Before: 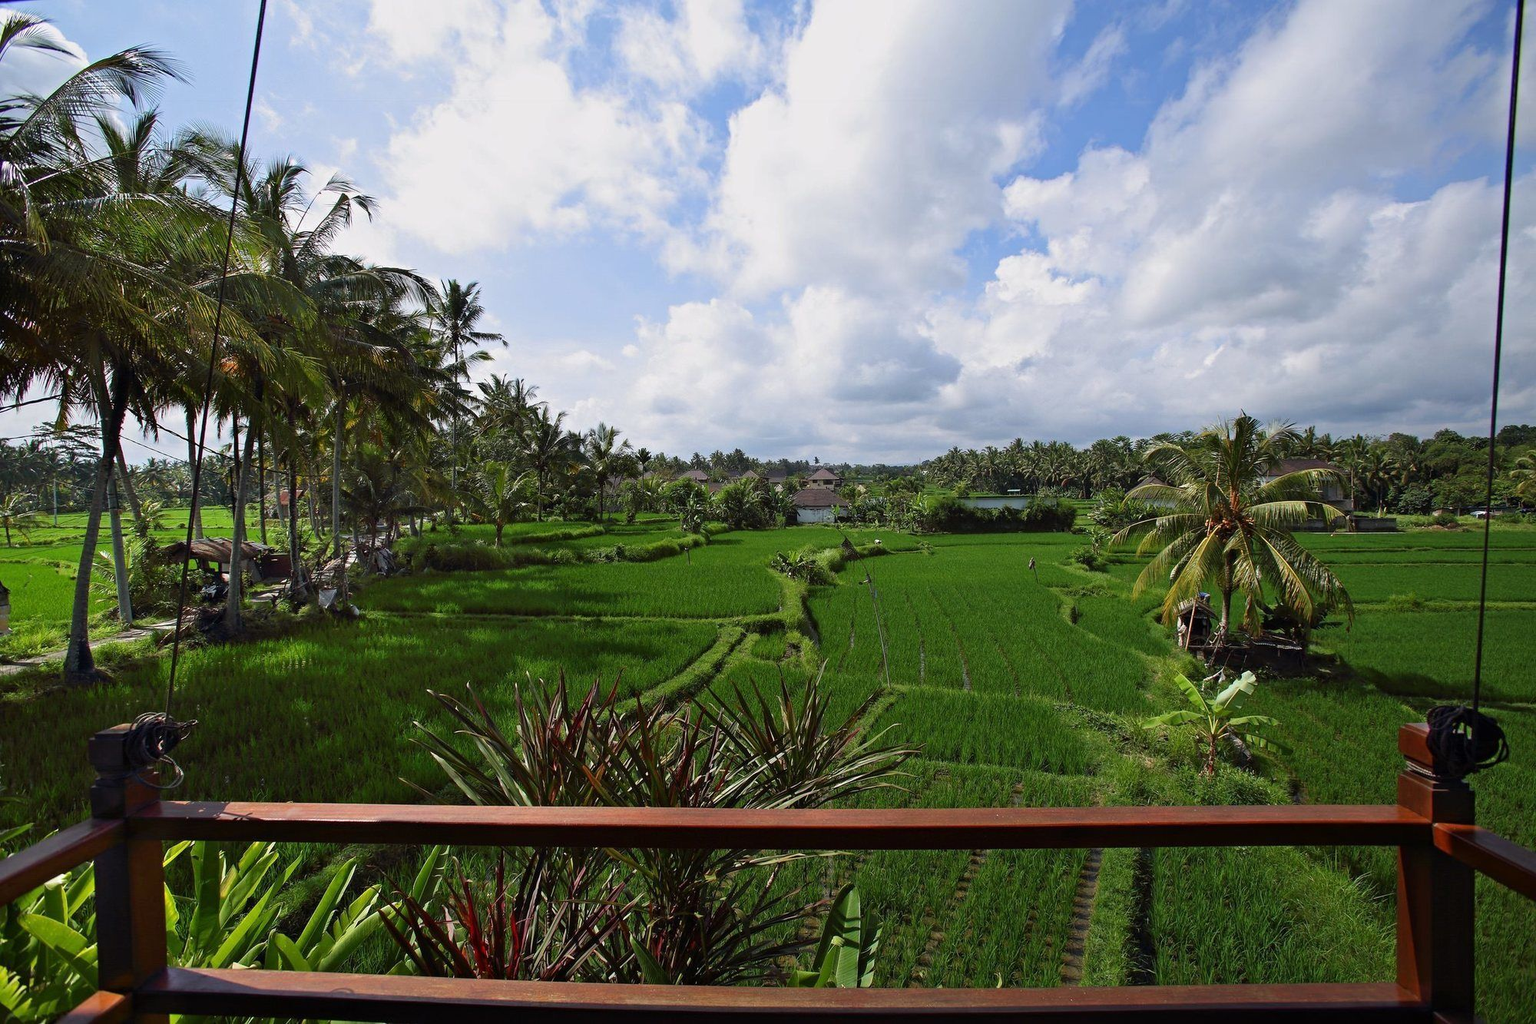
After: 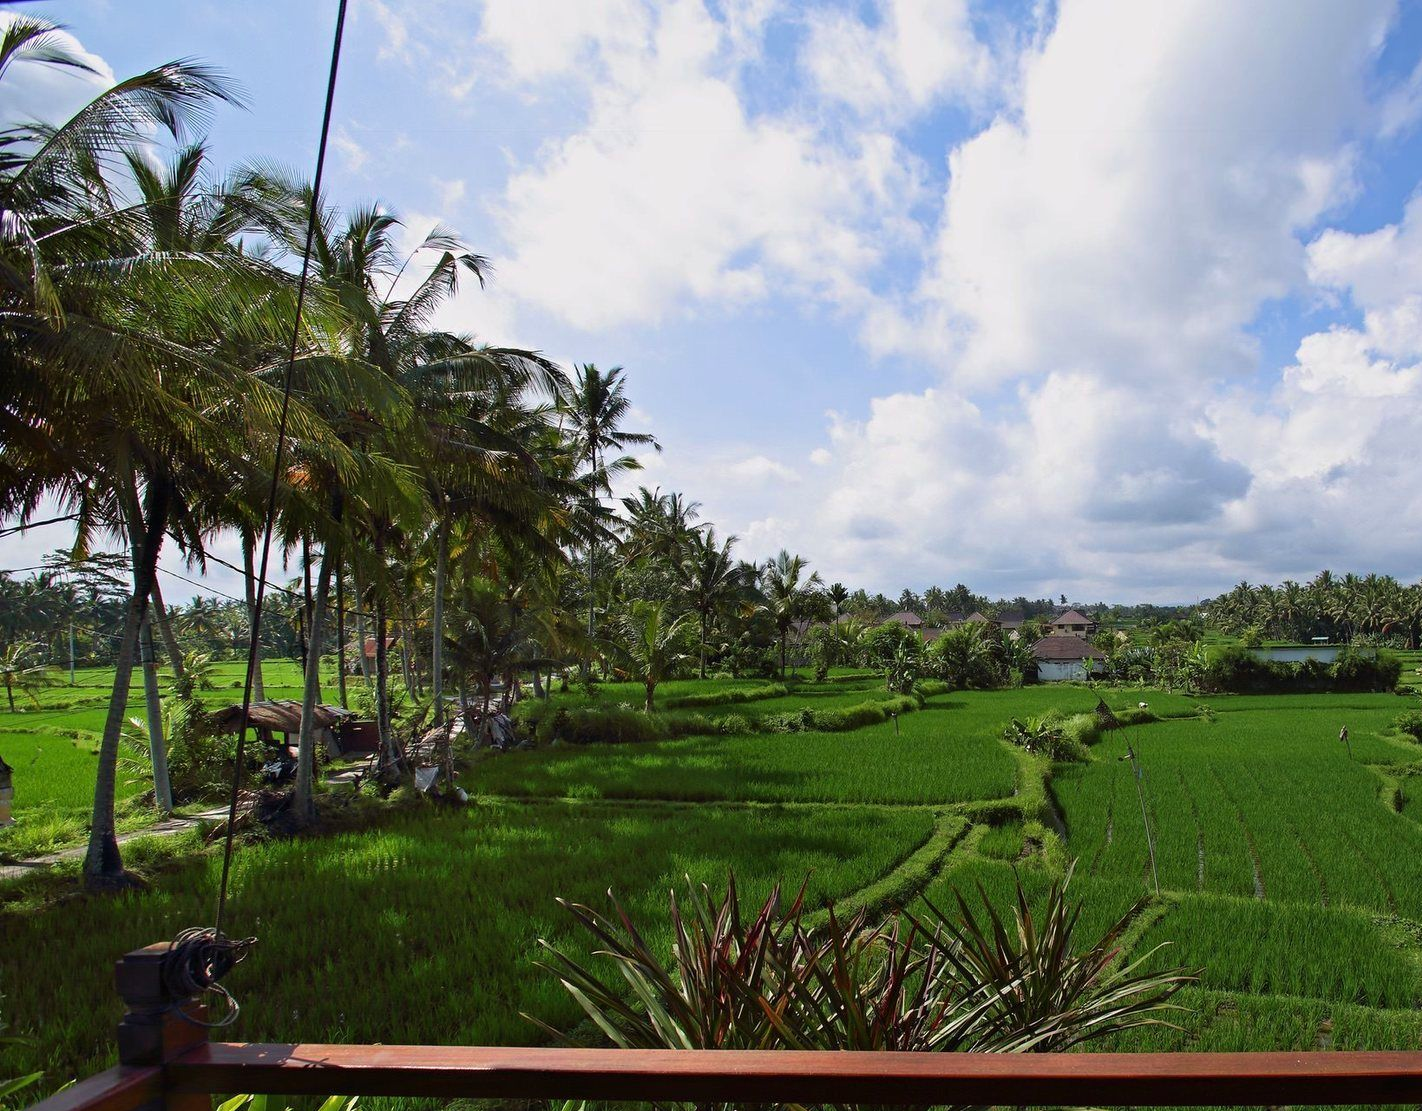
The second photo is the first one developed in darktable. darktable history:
velvia: strength 15%
crop: right 28.885%, bottom 16.626%
